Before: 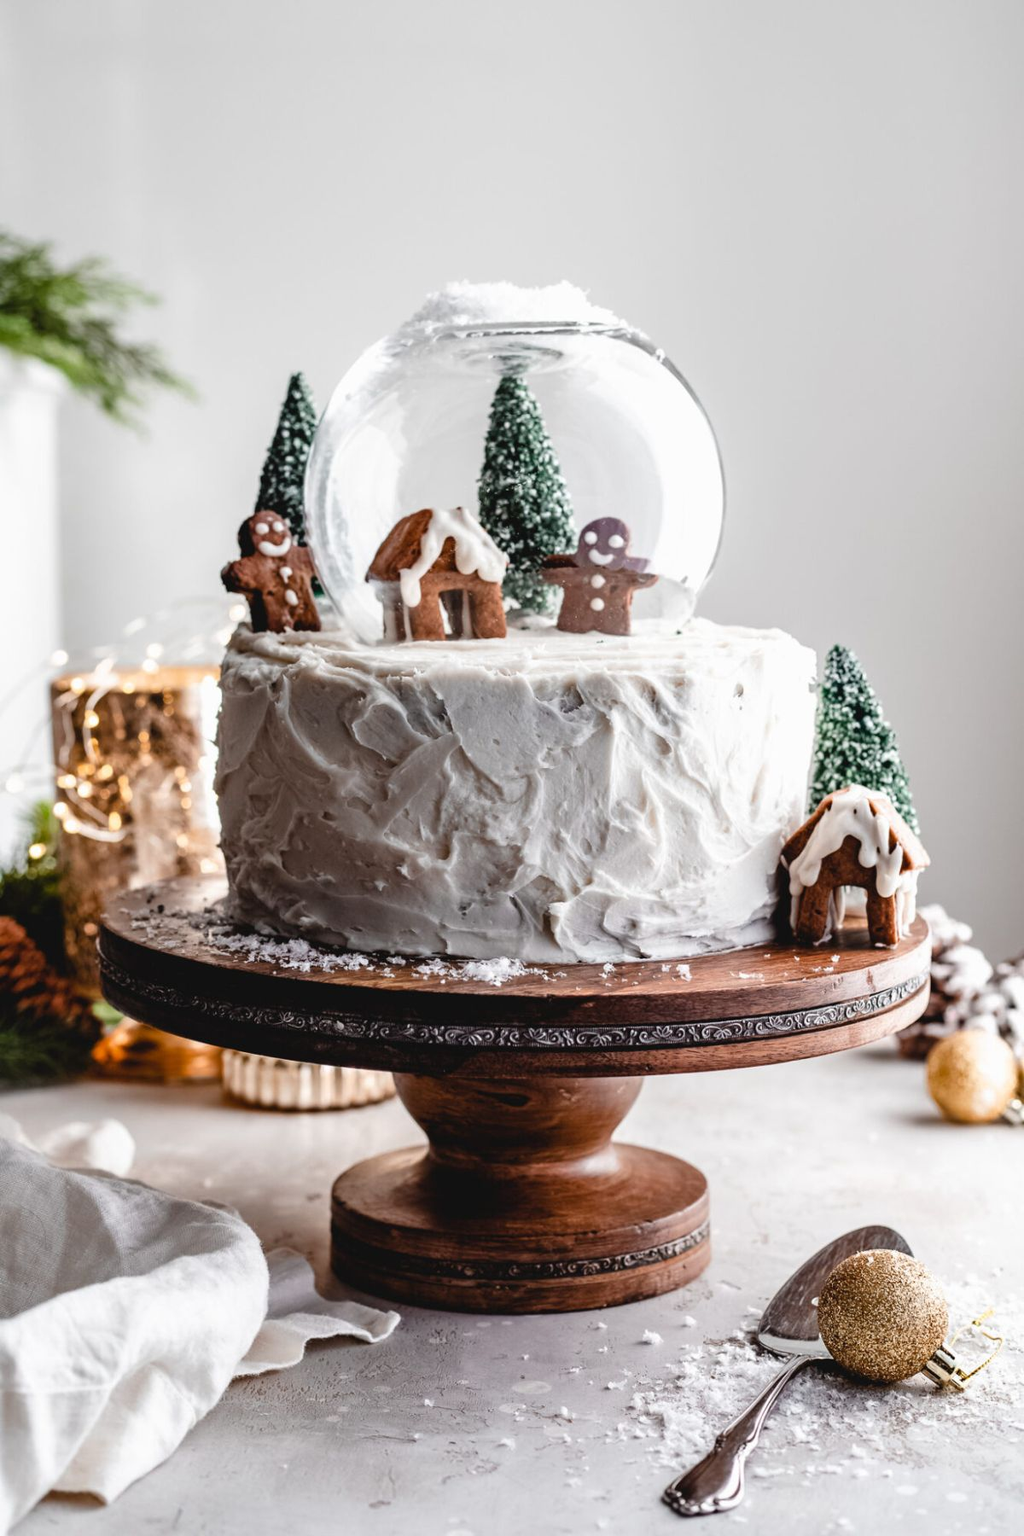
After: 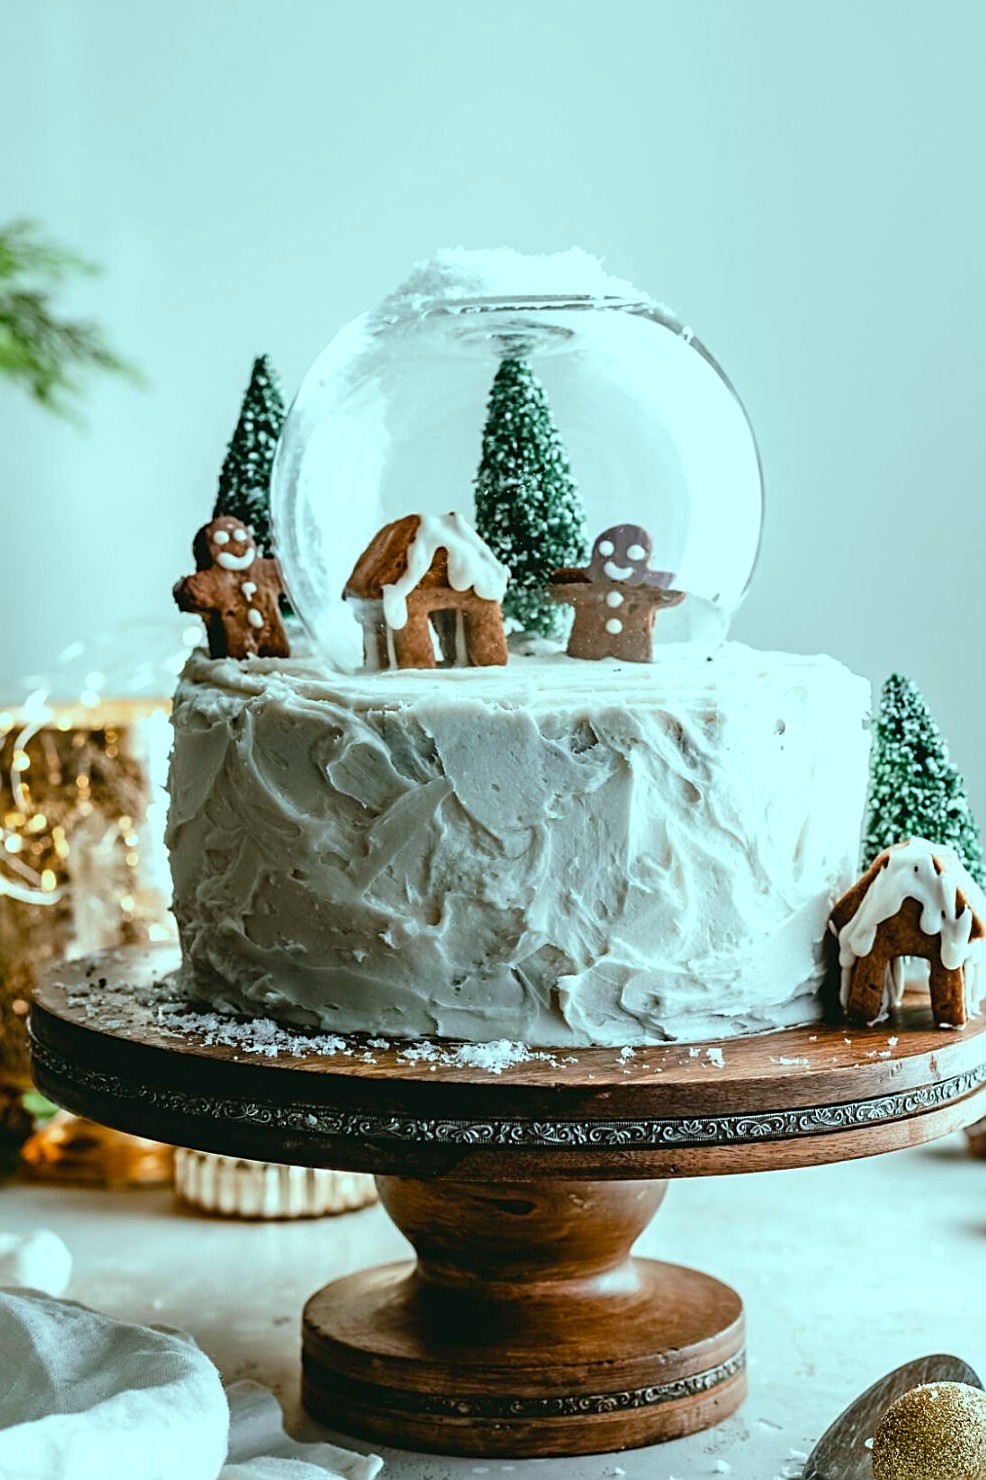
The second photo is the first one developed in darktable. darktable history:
crop and rotate: left 7.196%, top 4.574%, right 10.605%, bottom 13.178%
sharpen: on, module defaults
color balance rgb: shadows lift › chroma 11.71%, shadows lift › hue 133.46°, highlights gain › chroma 4%, highlights gain › hue 200.2°, perceptual saturation grading › global saturation 18.05%
